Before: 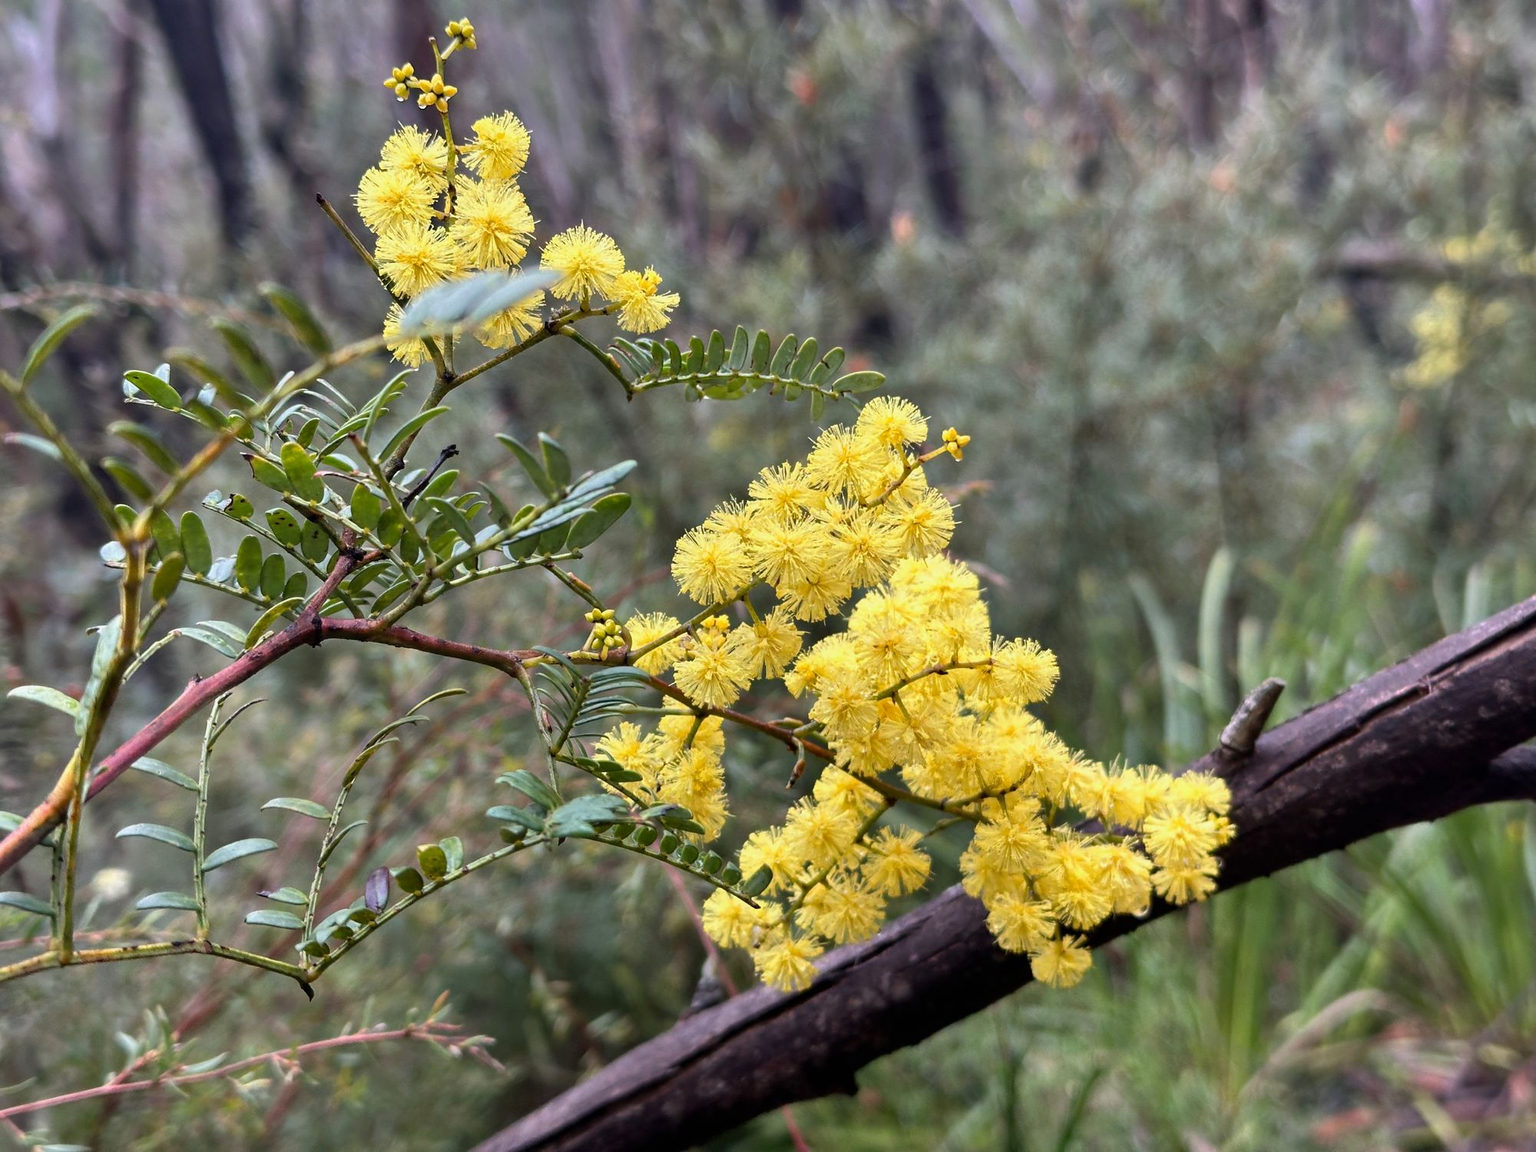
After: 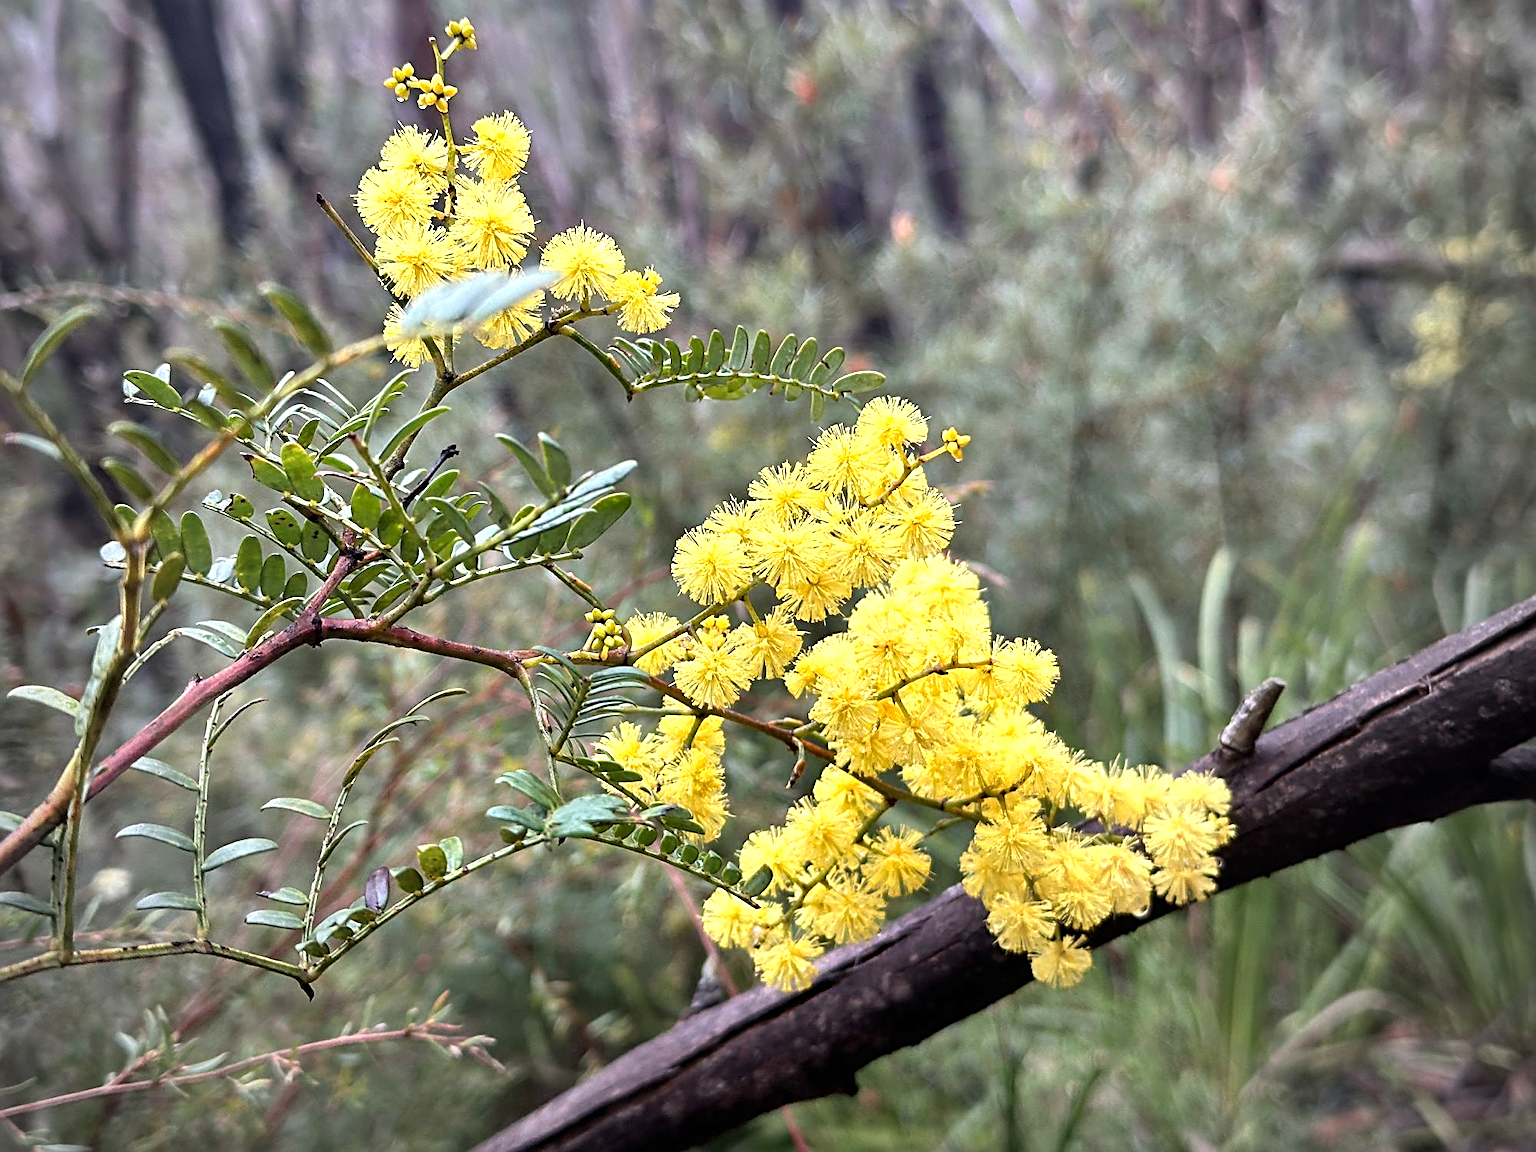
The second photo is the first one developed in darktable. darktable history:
sharpen: radius 2.584, amount 0.688
exposure: exposure 0.661 EV, compensate highlight preservation false
vignetting: fall-off start 72.14%, fall-off radius 108.07%, brightness -0.713, saturation -0.488, center (-0.054, -0.359), width/height ratio 0.729
